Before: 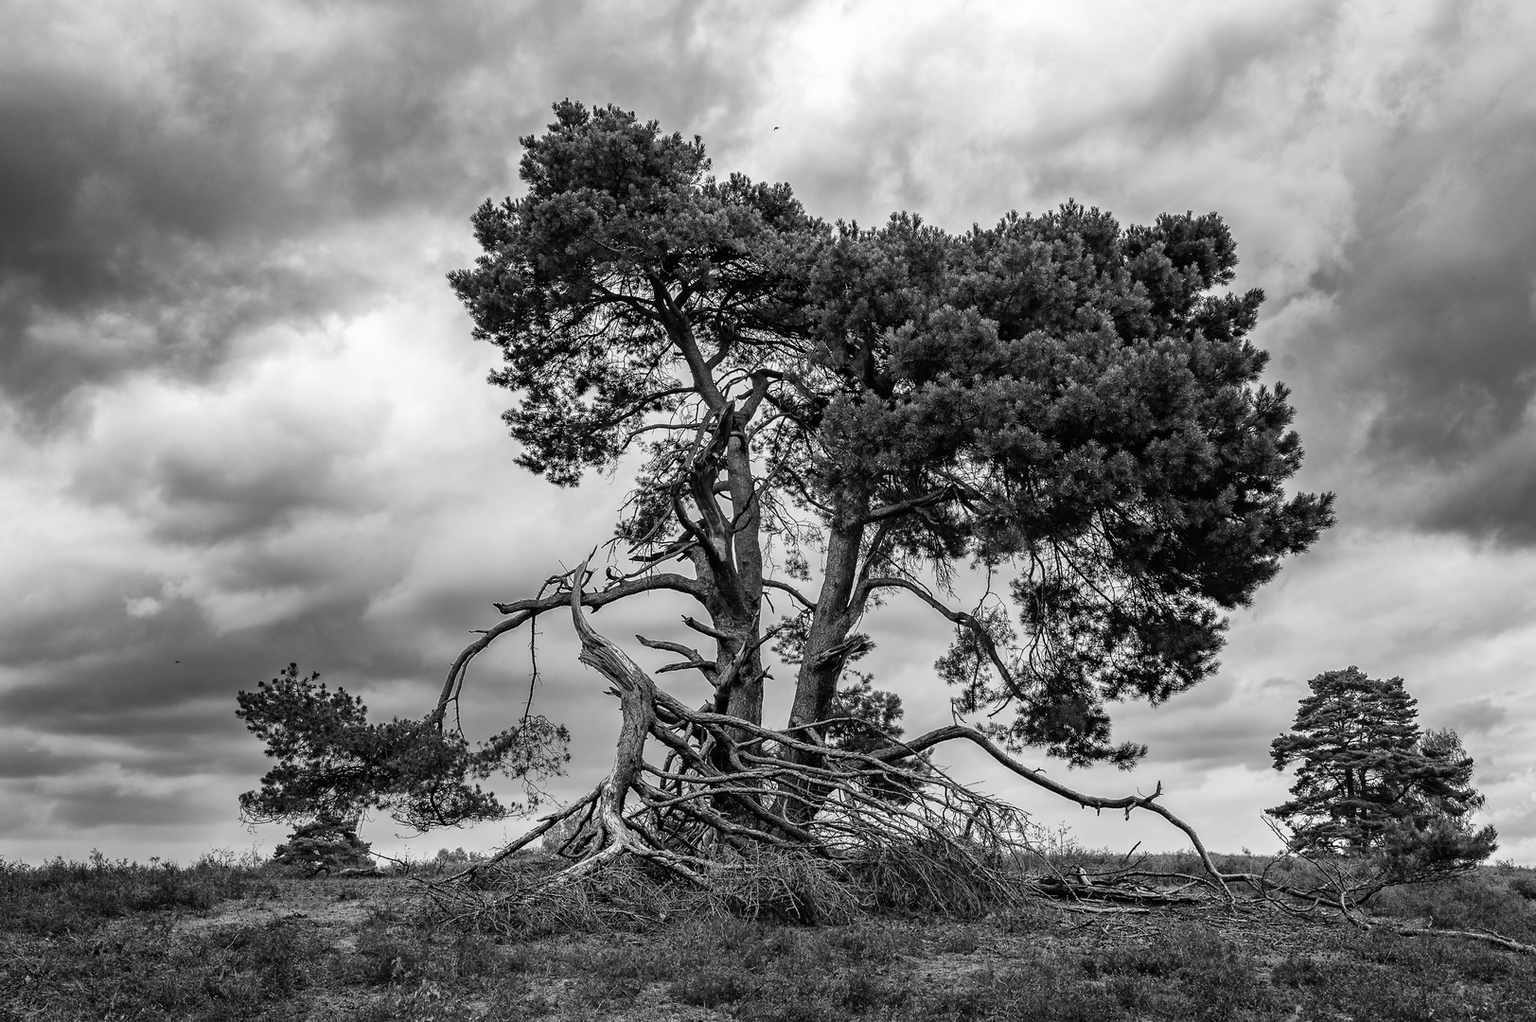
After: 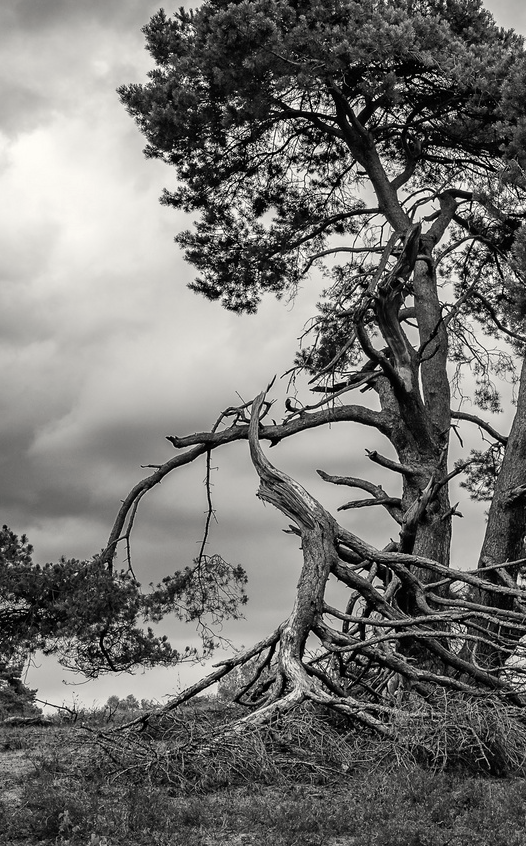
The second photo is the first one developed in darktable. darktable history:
color balance rgb: linear chroma grading › global chroma 10.537%, perceptual saturation grading › global saturation 15.846%, perceptual saturation grading › highlights -19.345%, perceptual saturation grading › shadows 20.49%
crop and rotate: left 21.925%, top 18.672%, right 45.622%, bottom 2.967%
color correction: highlights b* 3.05
tone equalizer: edges refinement/feathering 500, mask exposure compensation -1.57 EV, preserve details no
